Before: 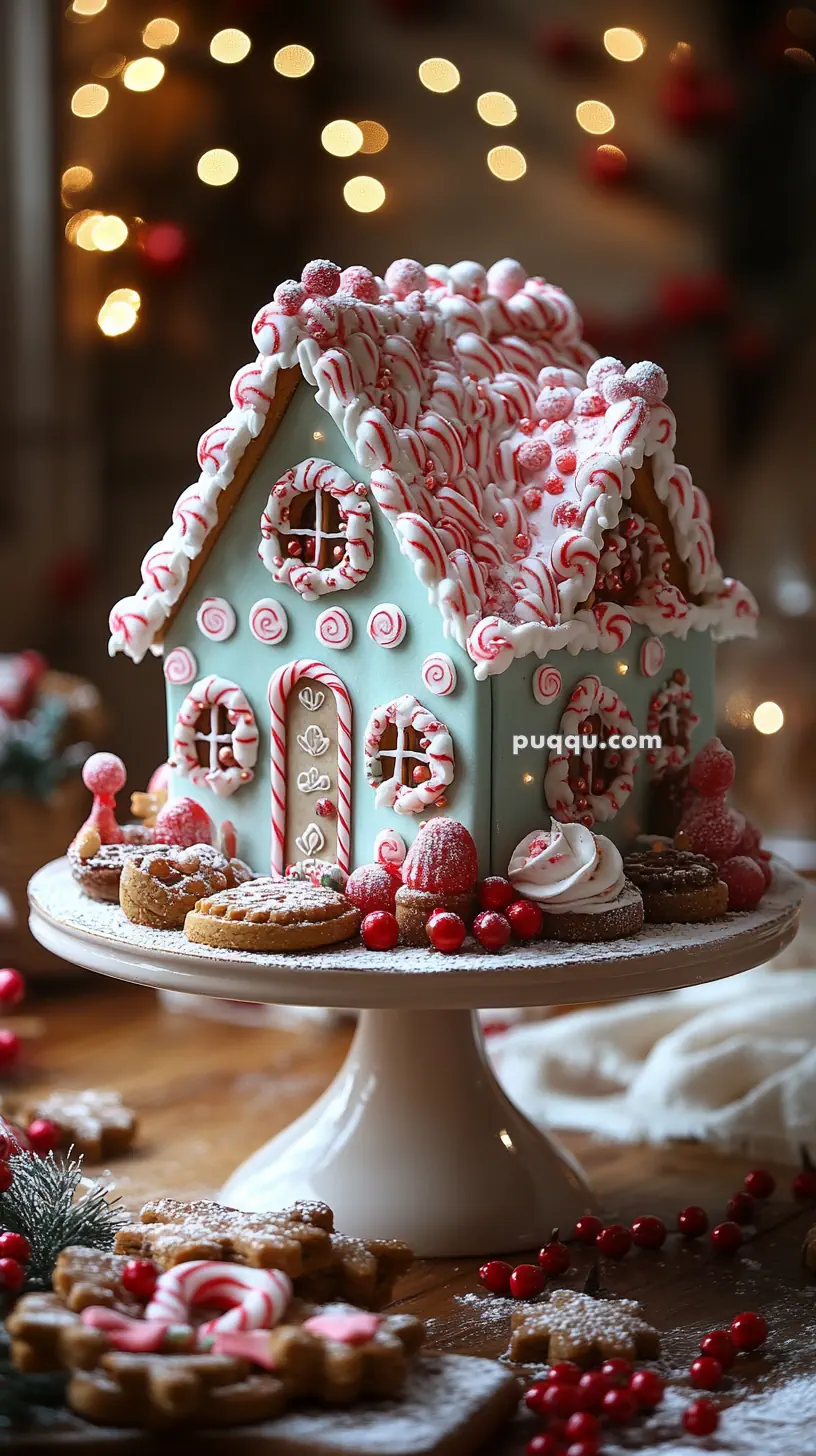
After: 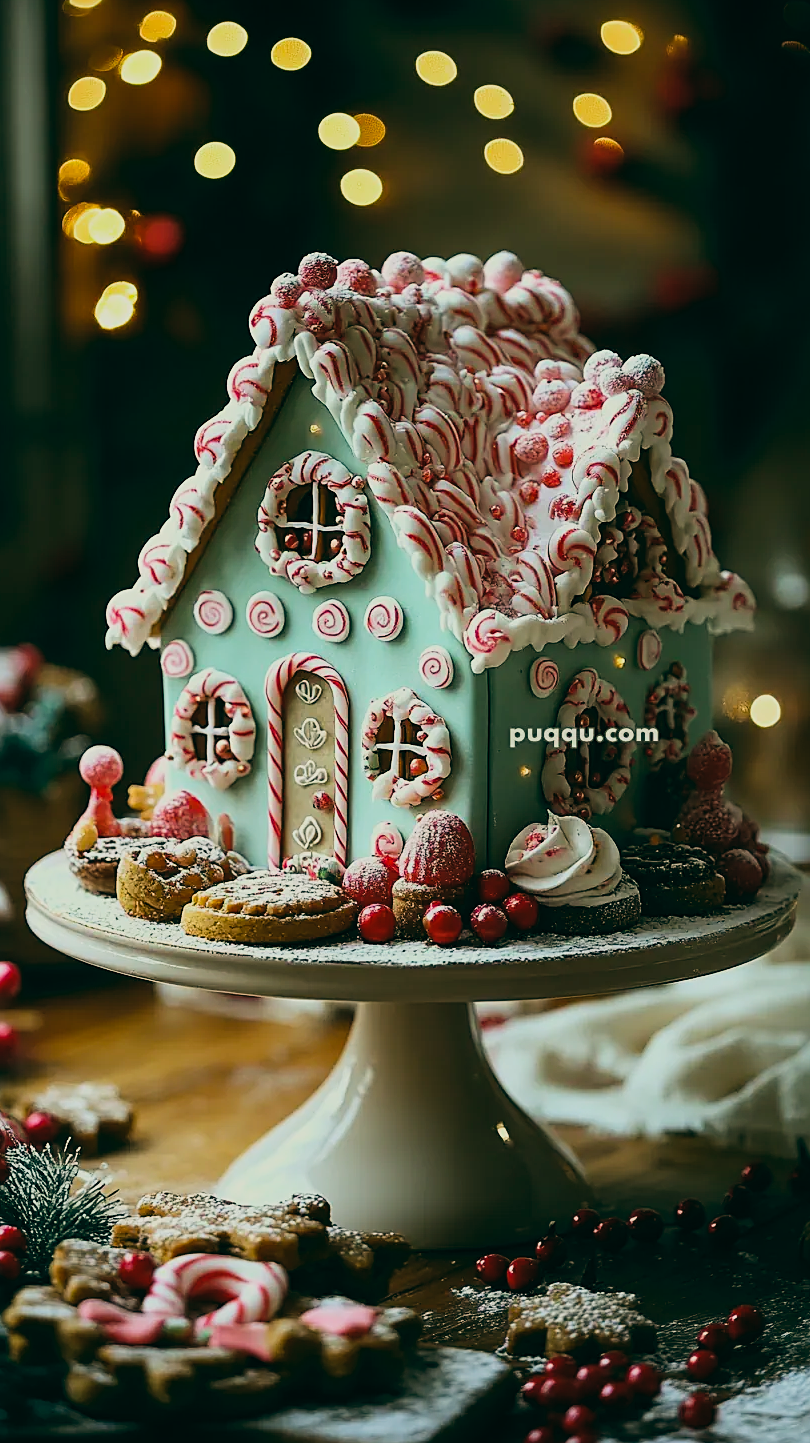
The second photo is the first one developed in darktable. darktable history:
color balance: lift [1.005, 0.99, 1.007, 1.01], gamma [1, 1.034, 1.032, 0.966], gain [0.873, 1.055, 1.067, 0.933]
crop: left 0.434%, top 0.485%, right 0.244%, bottom 0.386%
sharpen: on, module defaults
color balance rgb: perceptual saturation grading › global saturation 20%, global vibrance 20%
filmic rgb: black relative exposure -7.5 EV, white relative exposure 5 EV, hardness 3.31, contrast 1.3, contrast in shadows safe
